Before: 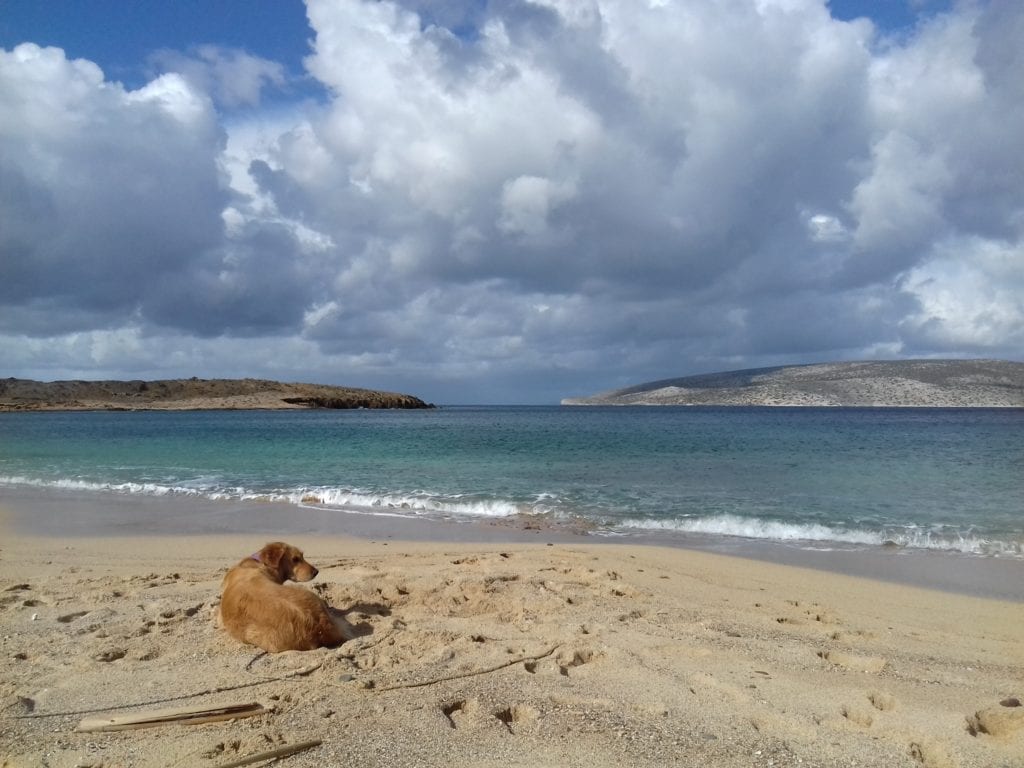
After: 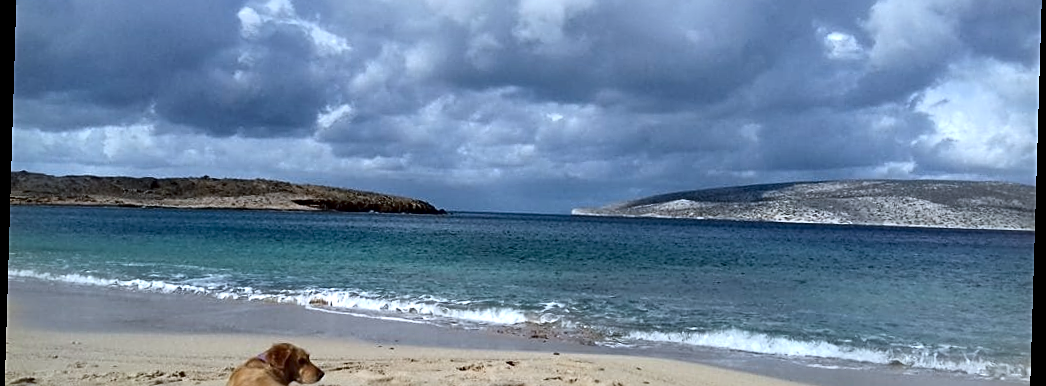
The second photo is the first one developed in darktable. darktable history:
rotate and perspective: rotation 1.72°, automatic cropping off
color calibration: x 0.37, y 0.382, temperature 4313.32 K
crop and rotate: top 26.056%, bottom 25.543%
color balance: on, module defaults
sharpen: on, module defaults
tone equalizer: on, module defaults
local contrast: mode bilateral grid, contrast 70, coarseness 75, detail 180%, midtone range 0.2
